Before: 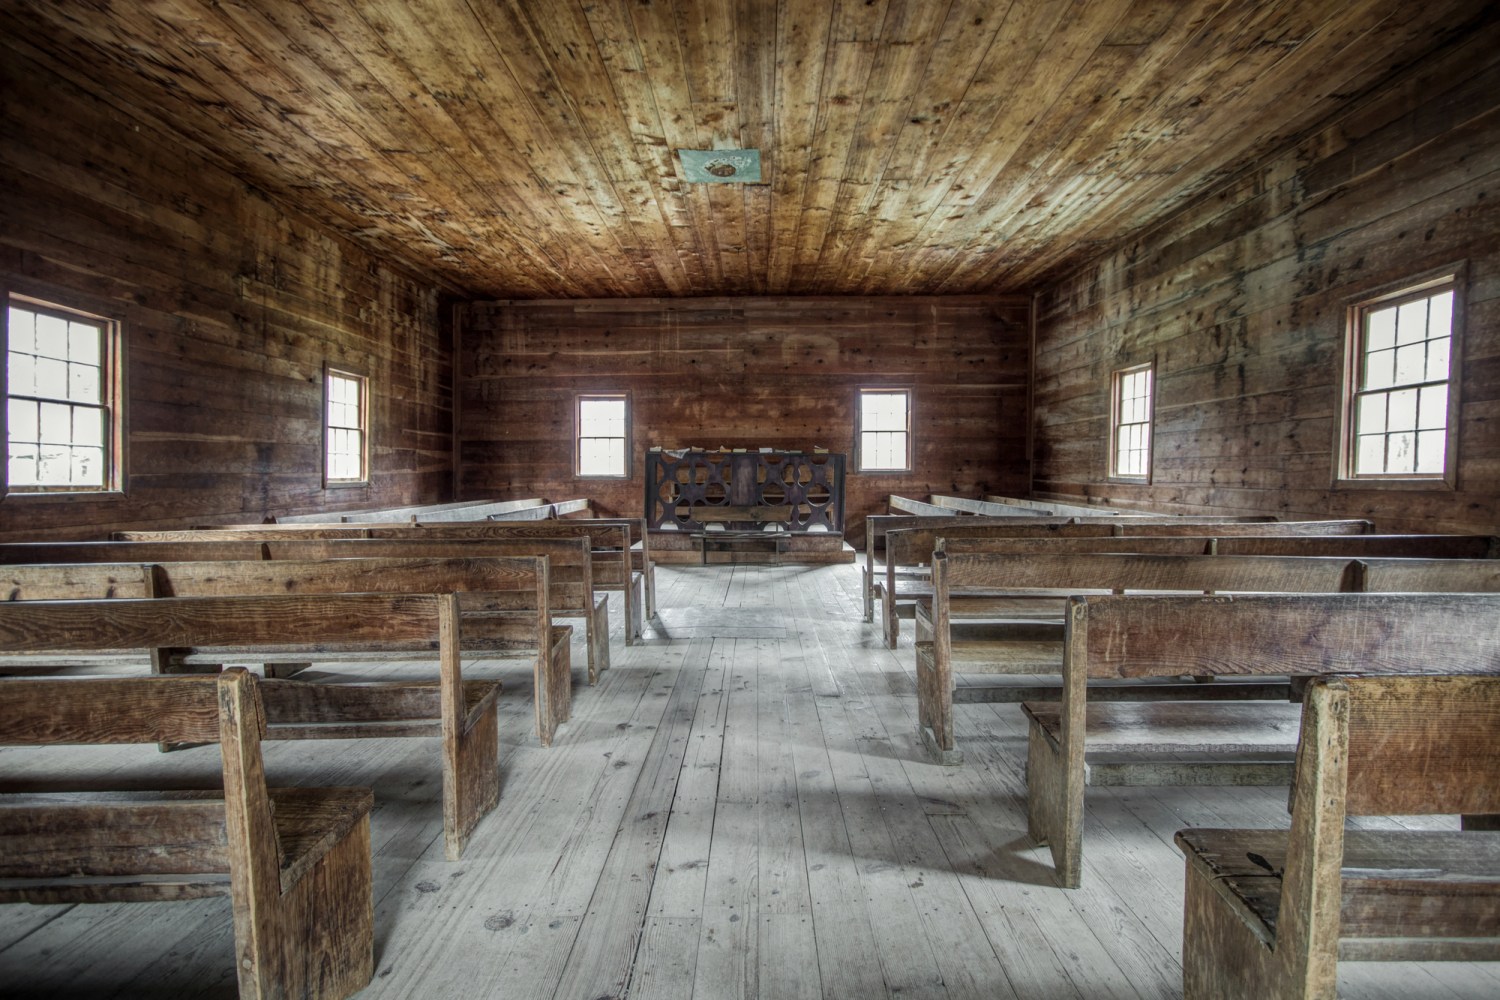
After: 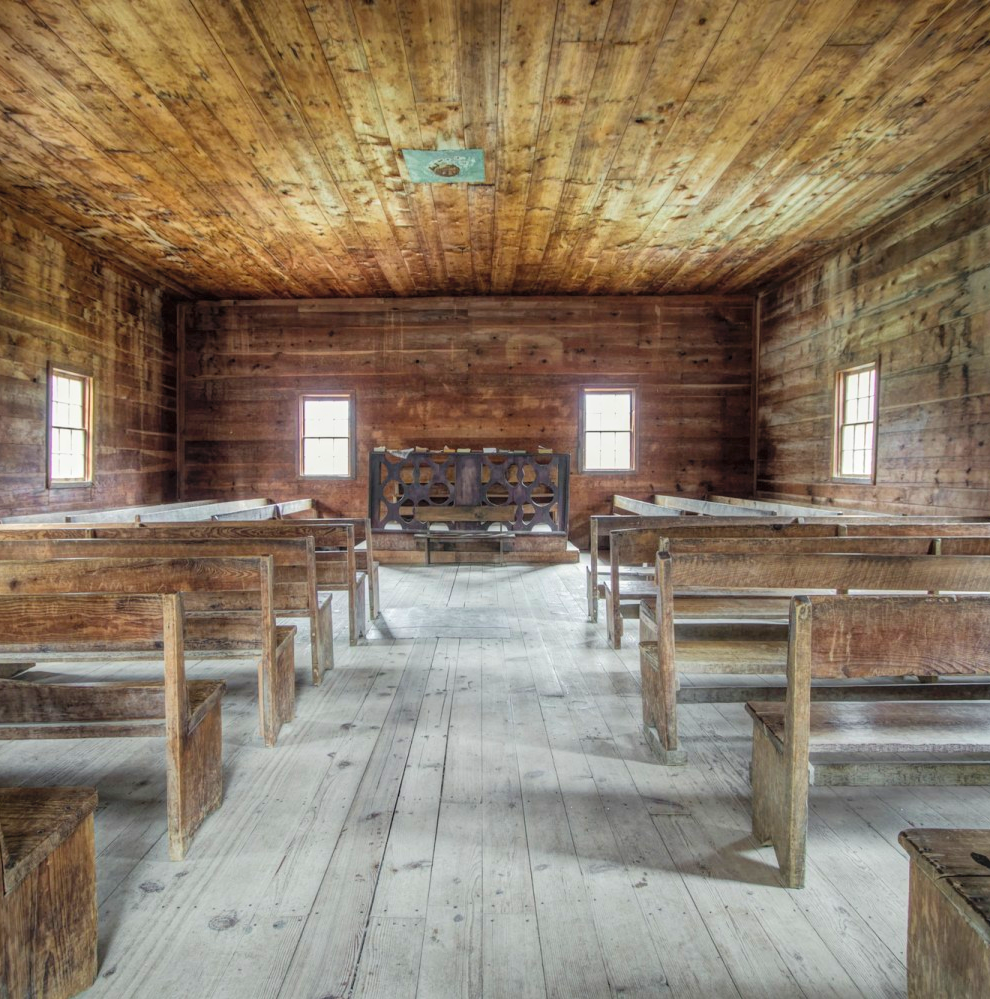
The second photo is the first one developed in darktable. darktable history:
contrast brightness saturation: contrast 0.07, brightness 0.18, saturation 0.4
crop and rotate: left 18.442%, right 15.508%
